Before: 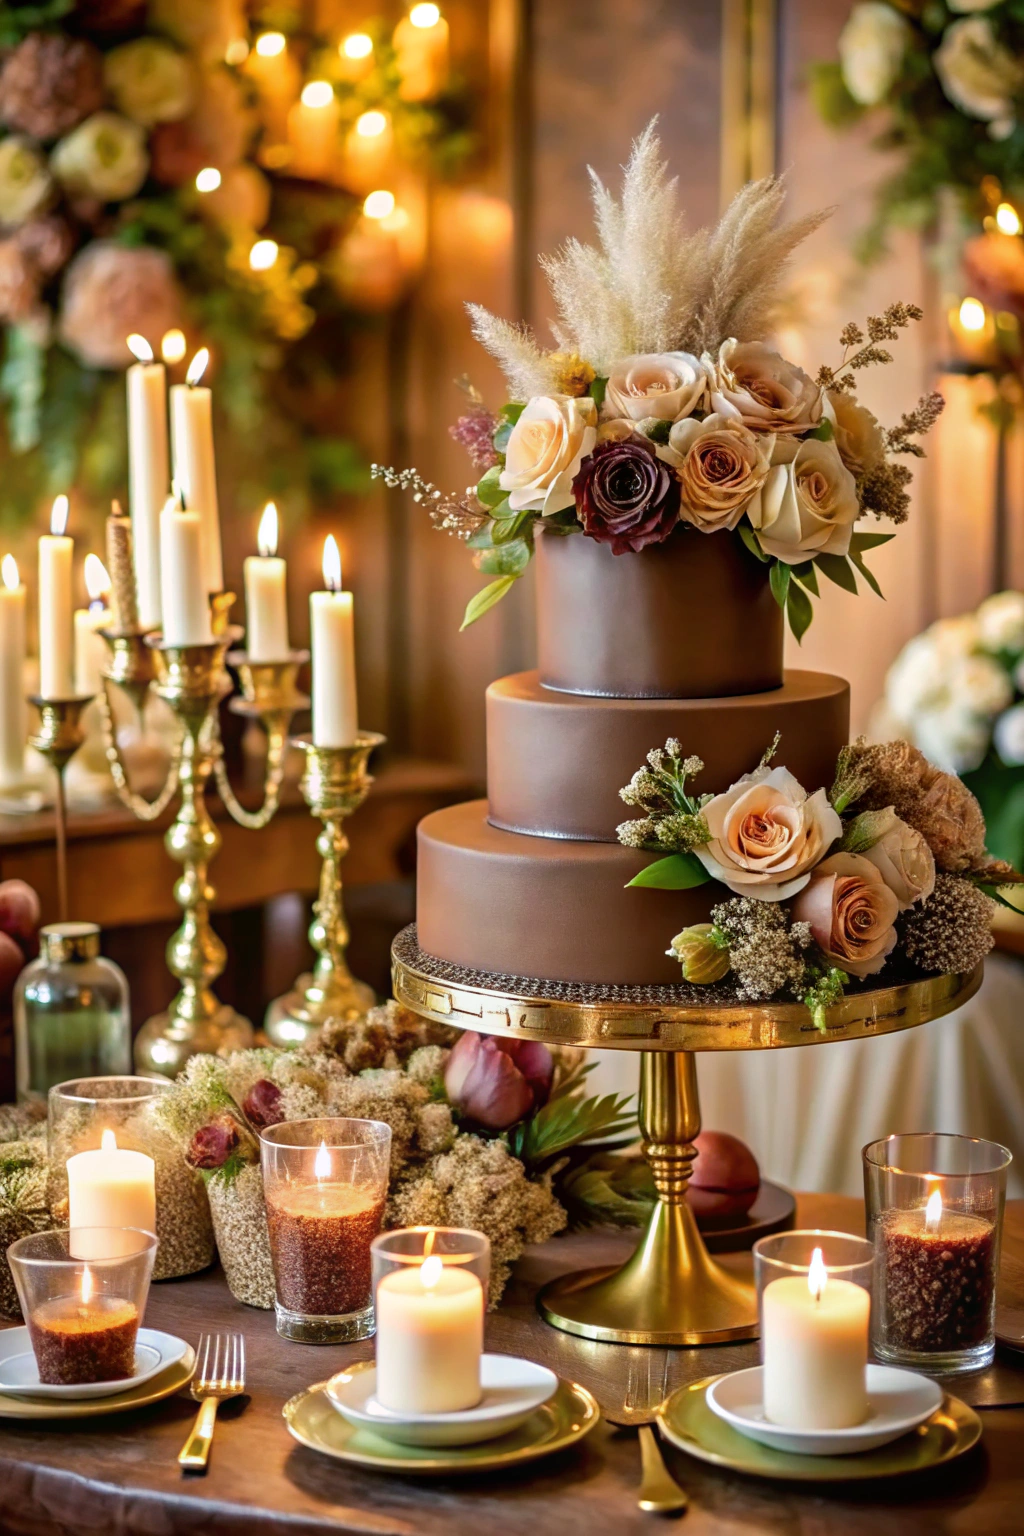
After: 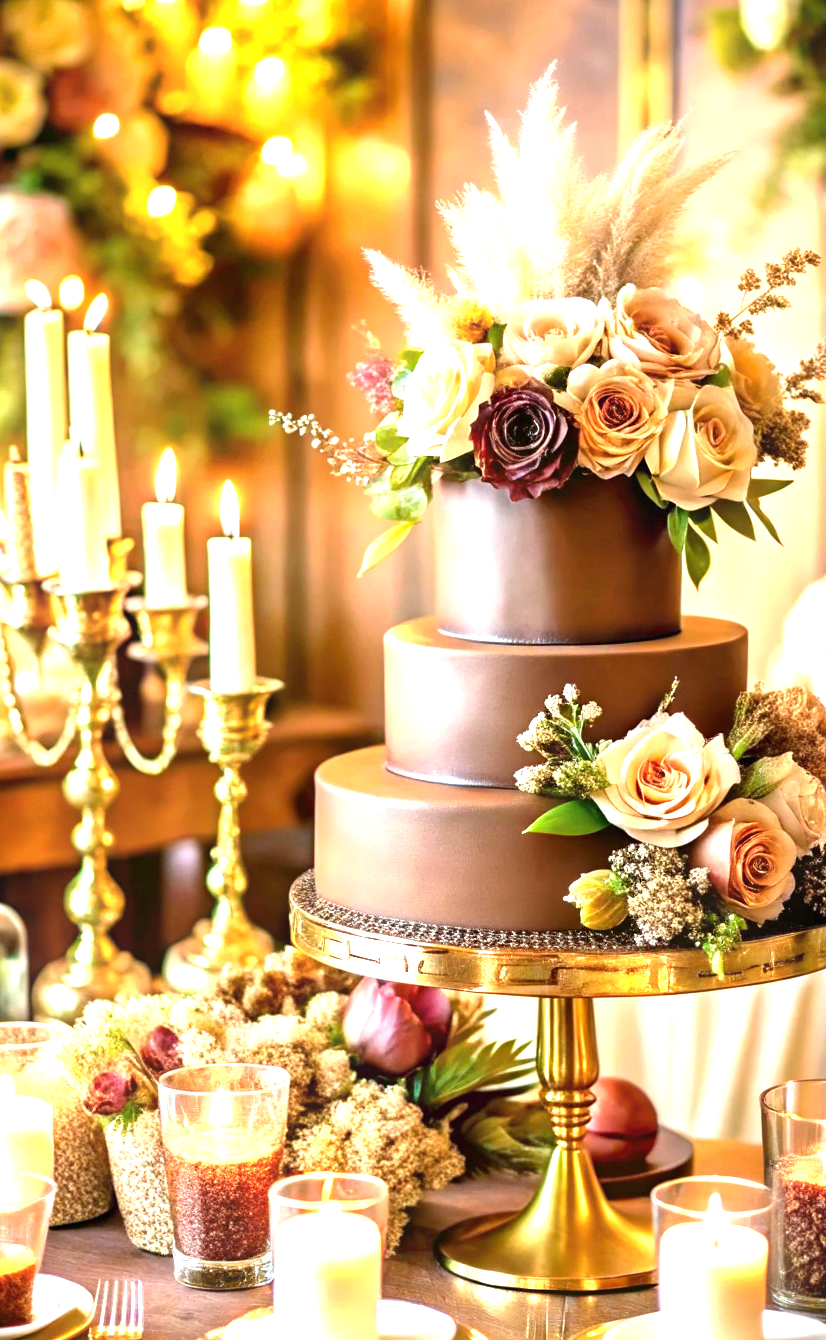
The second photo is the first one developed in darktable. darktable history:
crop: left 9.983%, top 3.524%, right 9.263%, bottom 9.216%
exposure: black level correction 0, exposure 1.681 EV, compensate highlight preservation false
